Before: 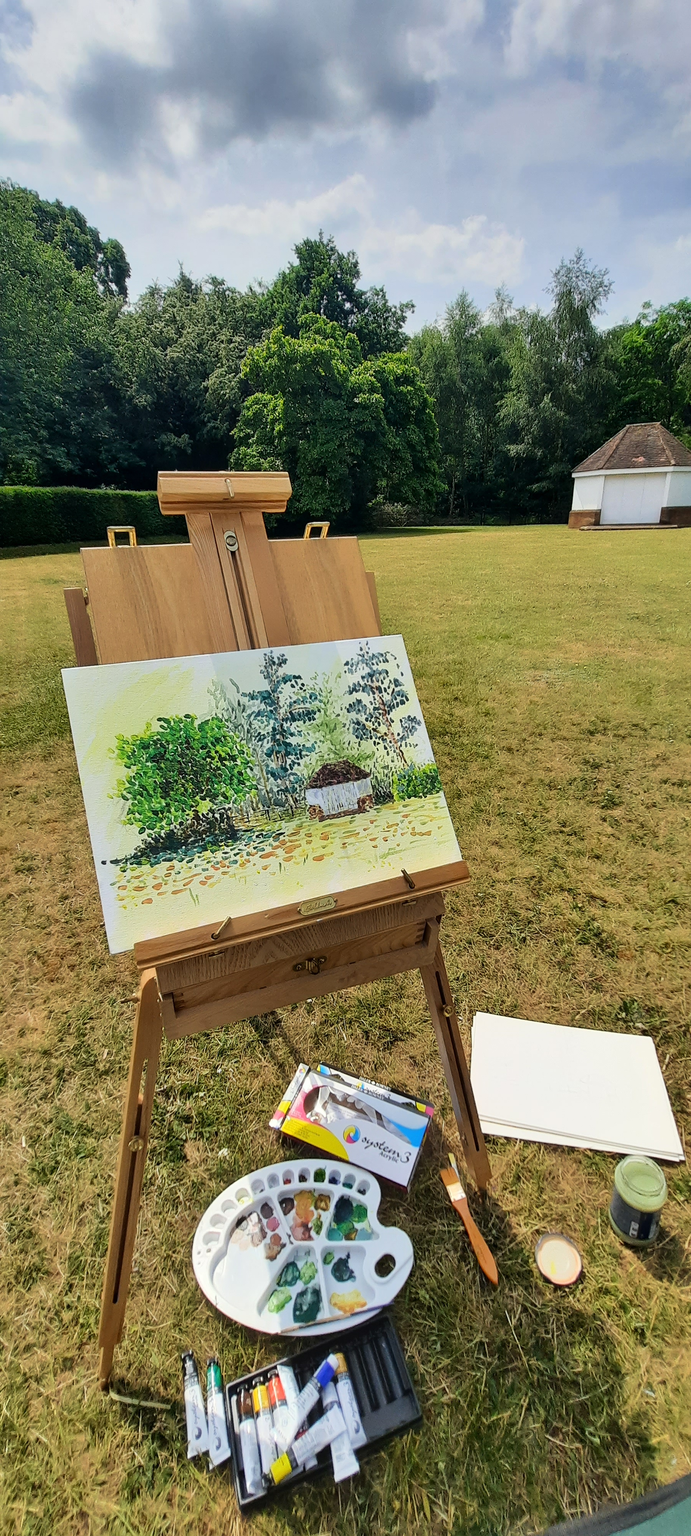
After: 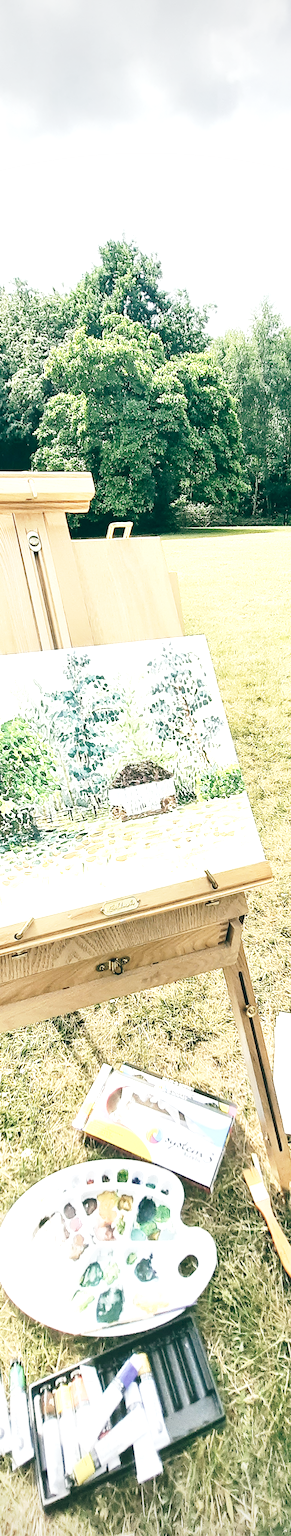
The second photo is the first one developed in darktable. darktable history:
color balance: lift [1.005, 0.99, 1.007, 1.01], gamma [1, 1.034, 1.032, 0.966], gain [0.873, 1.055, 1.067, 0.933]
exposure: exposure 2.25 EV, compensate highlight preservation false
base curve: curves: ch0 [(0, 0) (0.028, 0.03) (0.121, 0.232) (0.46, 0.748) (0.859, 0.968) (1, 1)], preserve colors none
vignetting: unbound false
contrast brightness saturation: contrast -0.05, saturation -0.41
crop: left 28.583%, right 29.231%
